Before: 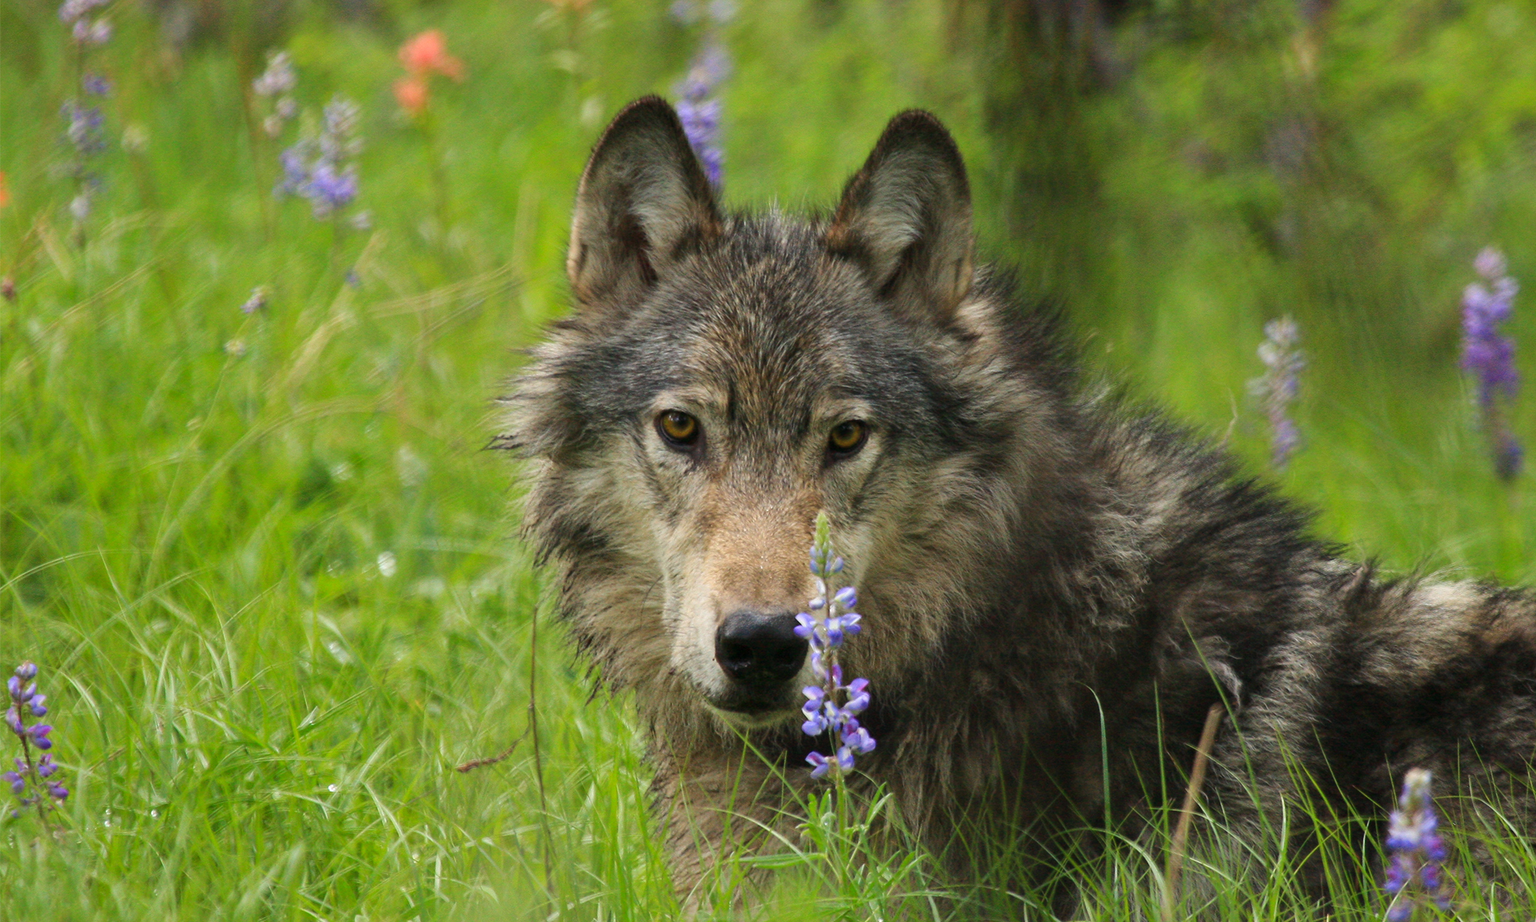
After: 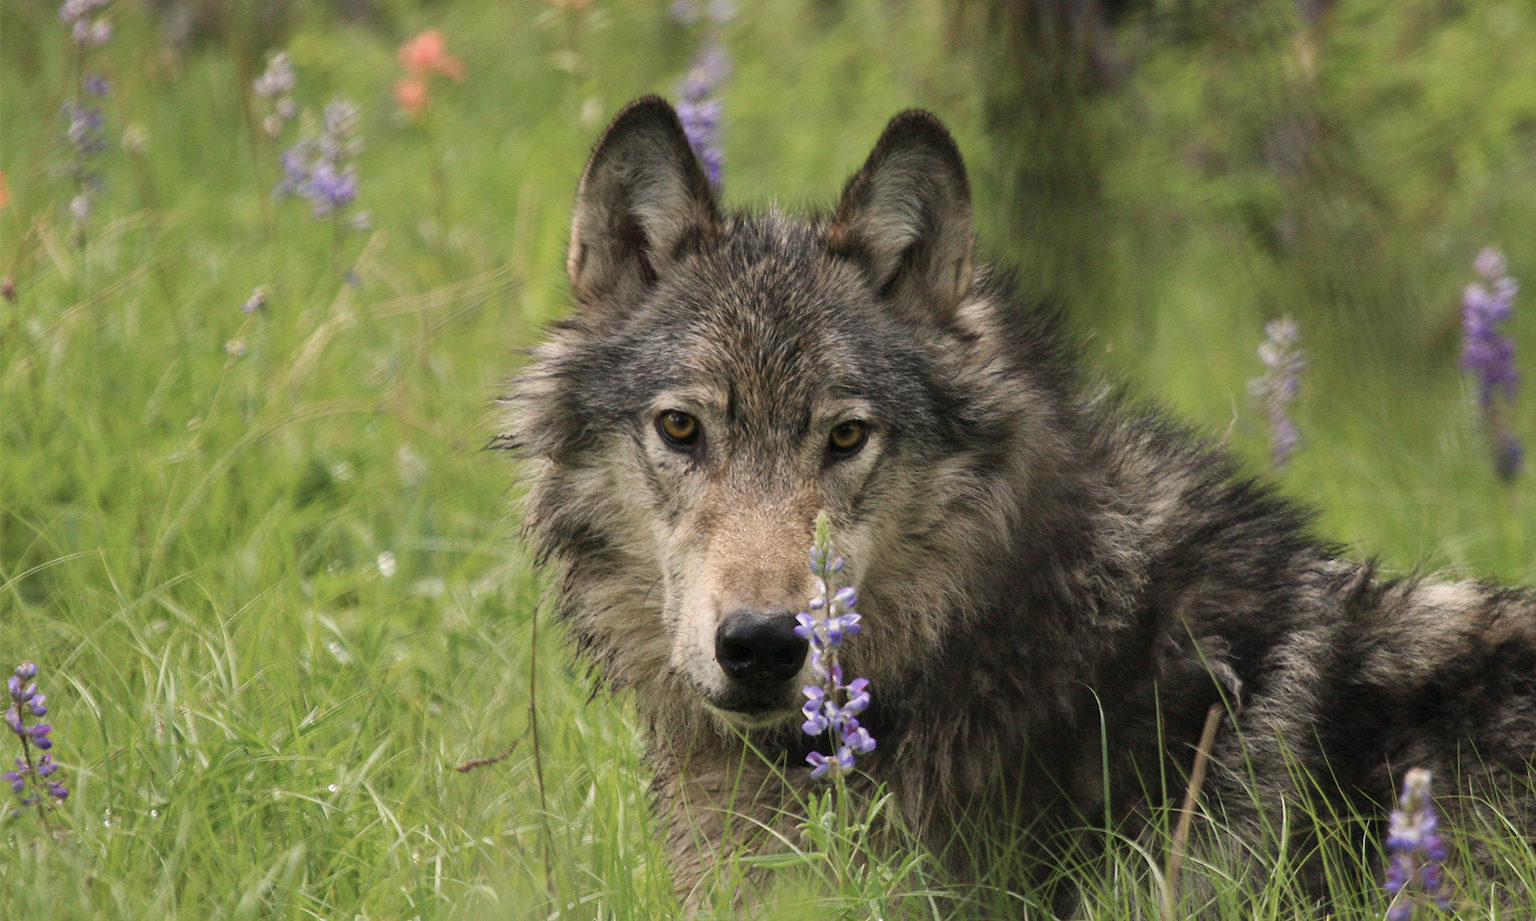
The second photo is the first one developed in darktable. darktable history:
color correction: highlights a* 5.59, highlights b* 5.24, saturation 0.68
